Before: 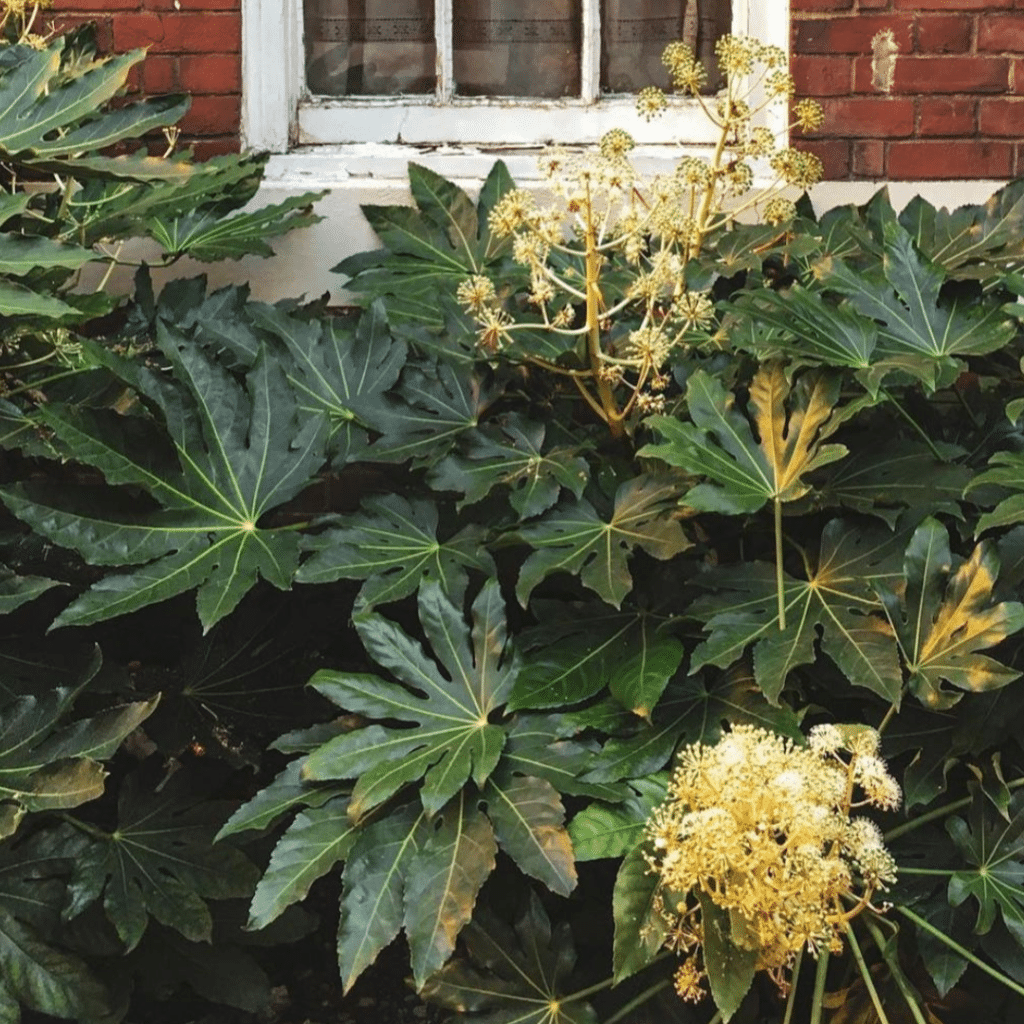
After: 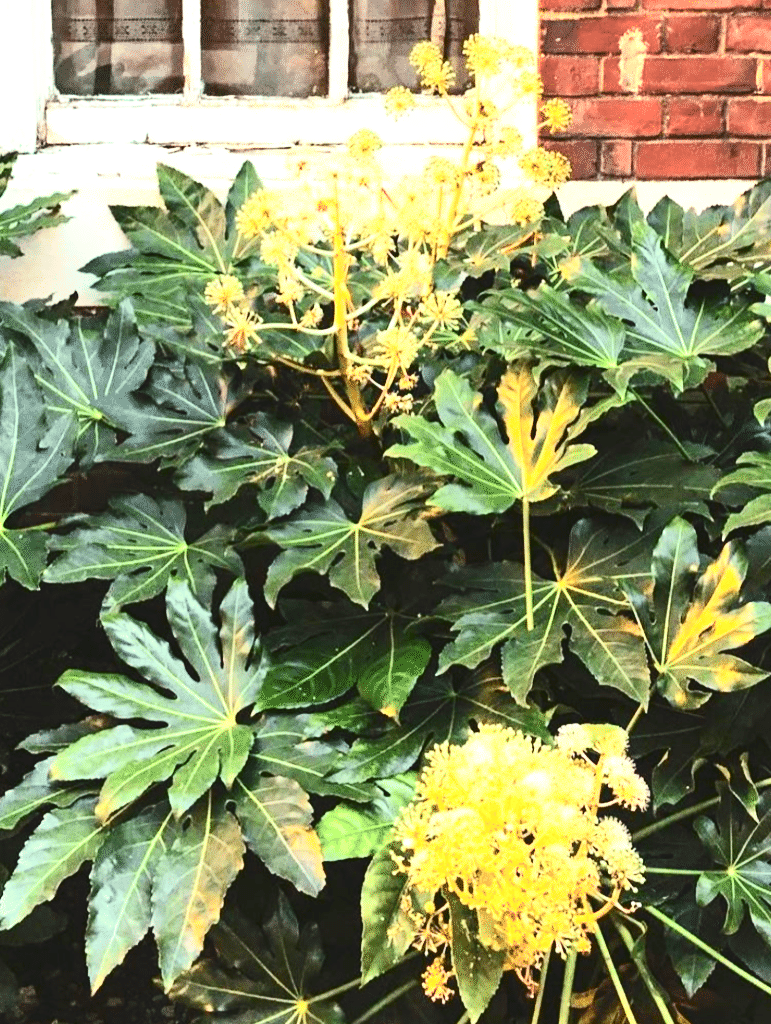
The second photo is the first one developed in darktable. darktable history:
exposure: black level correction 0, exposure 1.121 EV, compensate exposure bias true, compensate highlight preservation false
contrast brightness saturation: contrast 0.398, brightness 0.114, saturation 0.215
crop and rotate: left 24.633%
